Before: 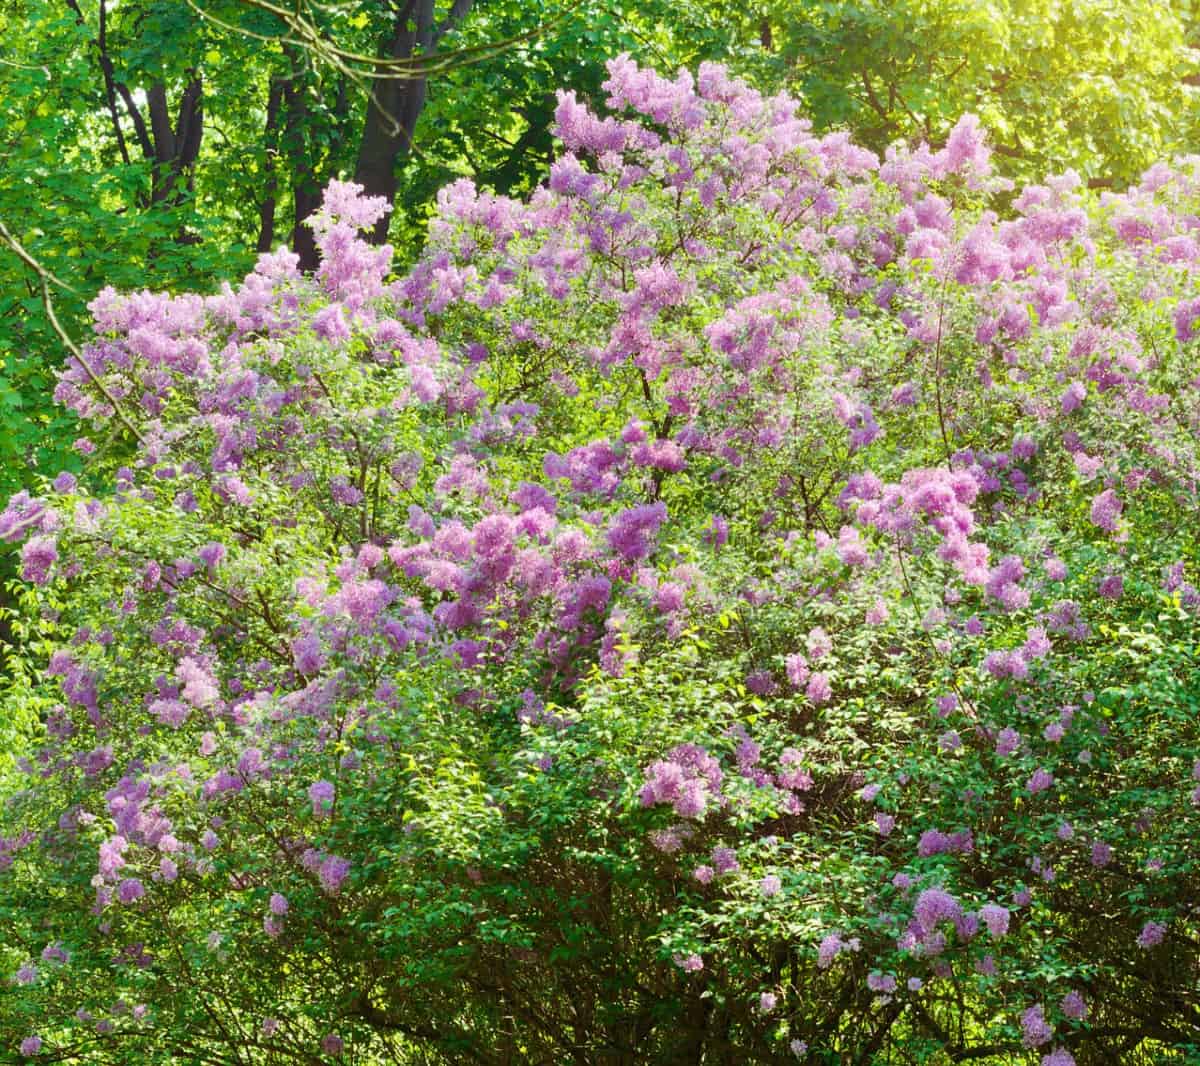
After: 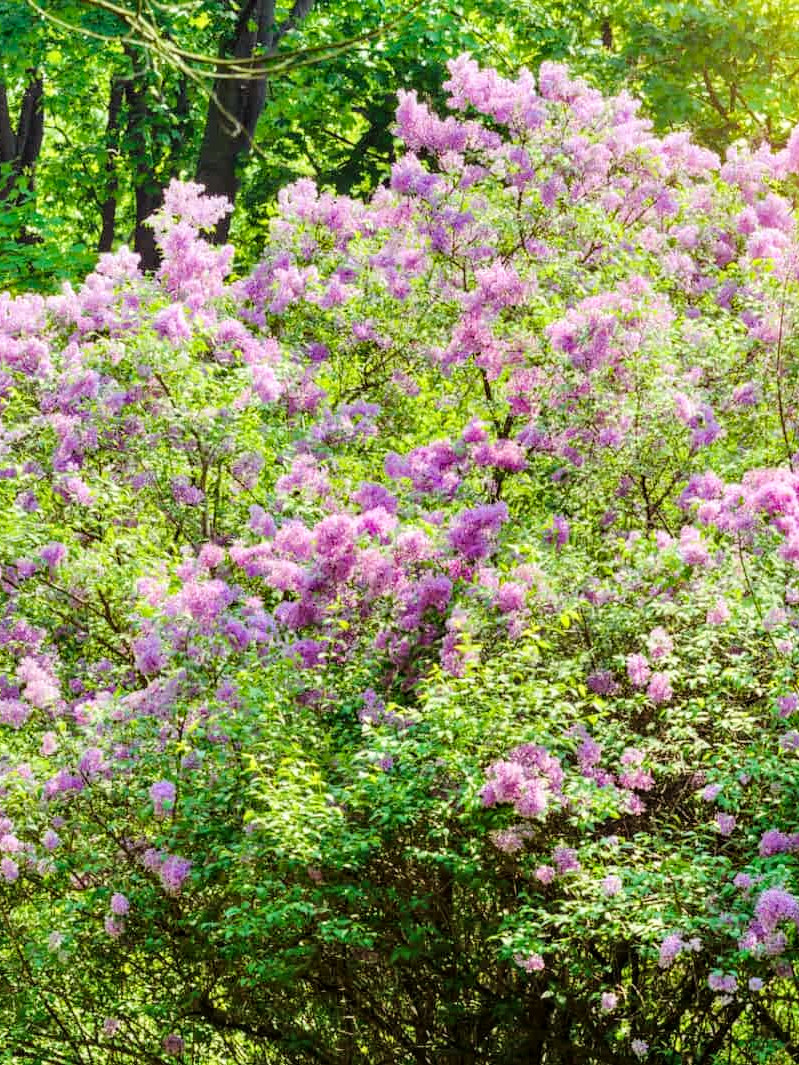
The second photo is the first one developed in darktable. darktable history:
haze removal: compatibility mode true, adaptive false
tone curve: curves: ch0 [(0, 0) (0.003, 0.001) (0.011, 0.004) (0.025, 0.013) (0.044, 0.022) (0.069, 0.035) (0.1, 0.053) (0.136, 0.088) (0.177, 0.149) (0.224, 0.213) (0.277, 0.293) (0.335, 0.381) (0.399, 0.463) (0.468, 0.546) (0.543, 0.616) (0.623, 0.693) (0.709, 0.766) (0.801, 0.843) (0.898, 0.921) (1, 1)], color space Lab, linked channels, preserve colors none
crop and rotate: left 13.333%, right 20.011%
local contrast: on, module defaults
